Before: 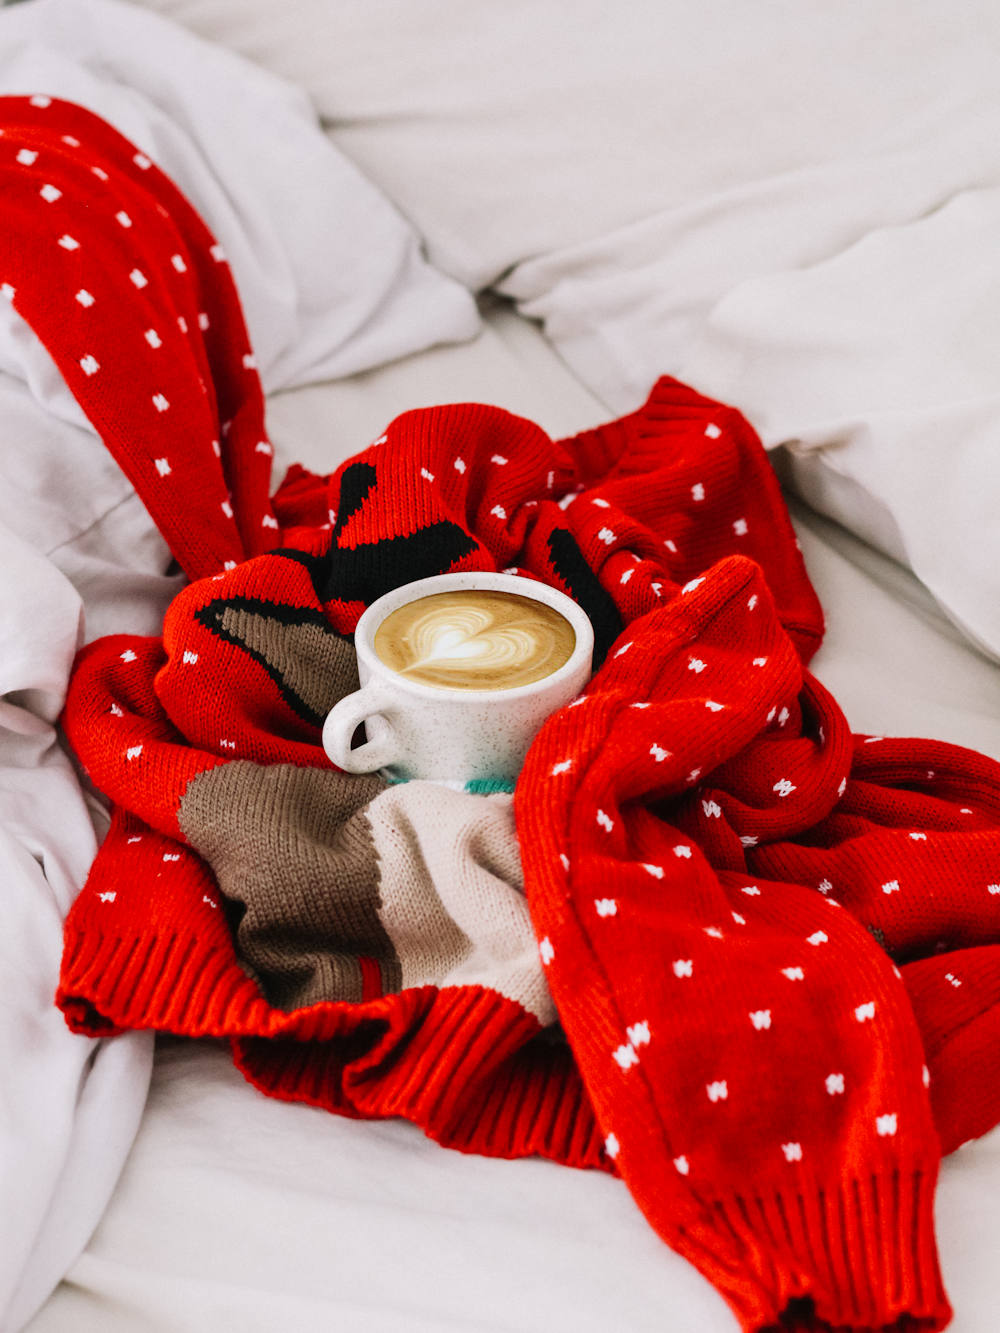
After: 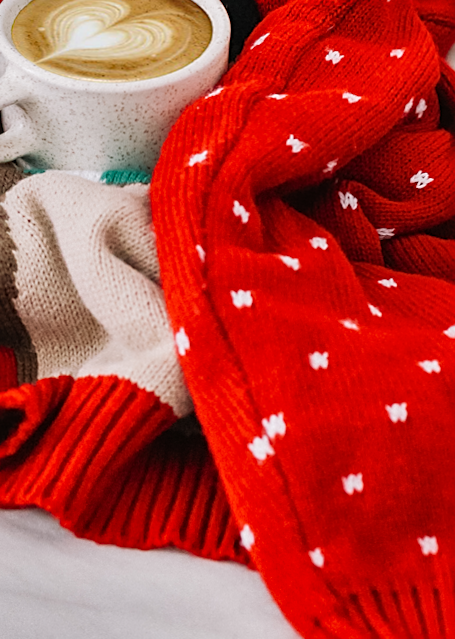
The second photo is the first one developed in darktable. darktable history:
sharpen: on, module defaults
rotate and perspective: rotation 0.192°, lens shift (horizontal) -0.015, crop left 0.005, crop right 0.996, crop top 0.006, crop bottom 0.99
crop: left 35.976%, top 45.819%, right 18.162%, bottom 5.807%
shadows and highlights: shadows 20.91, highlights -82.73, soften with gaussian
